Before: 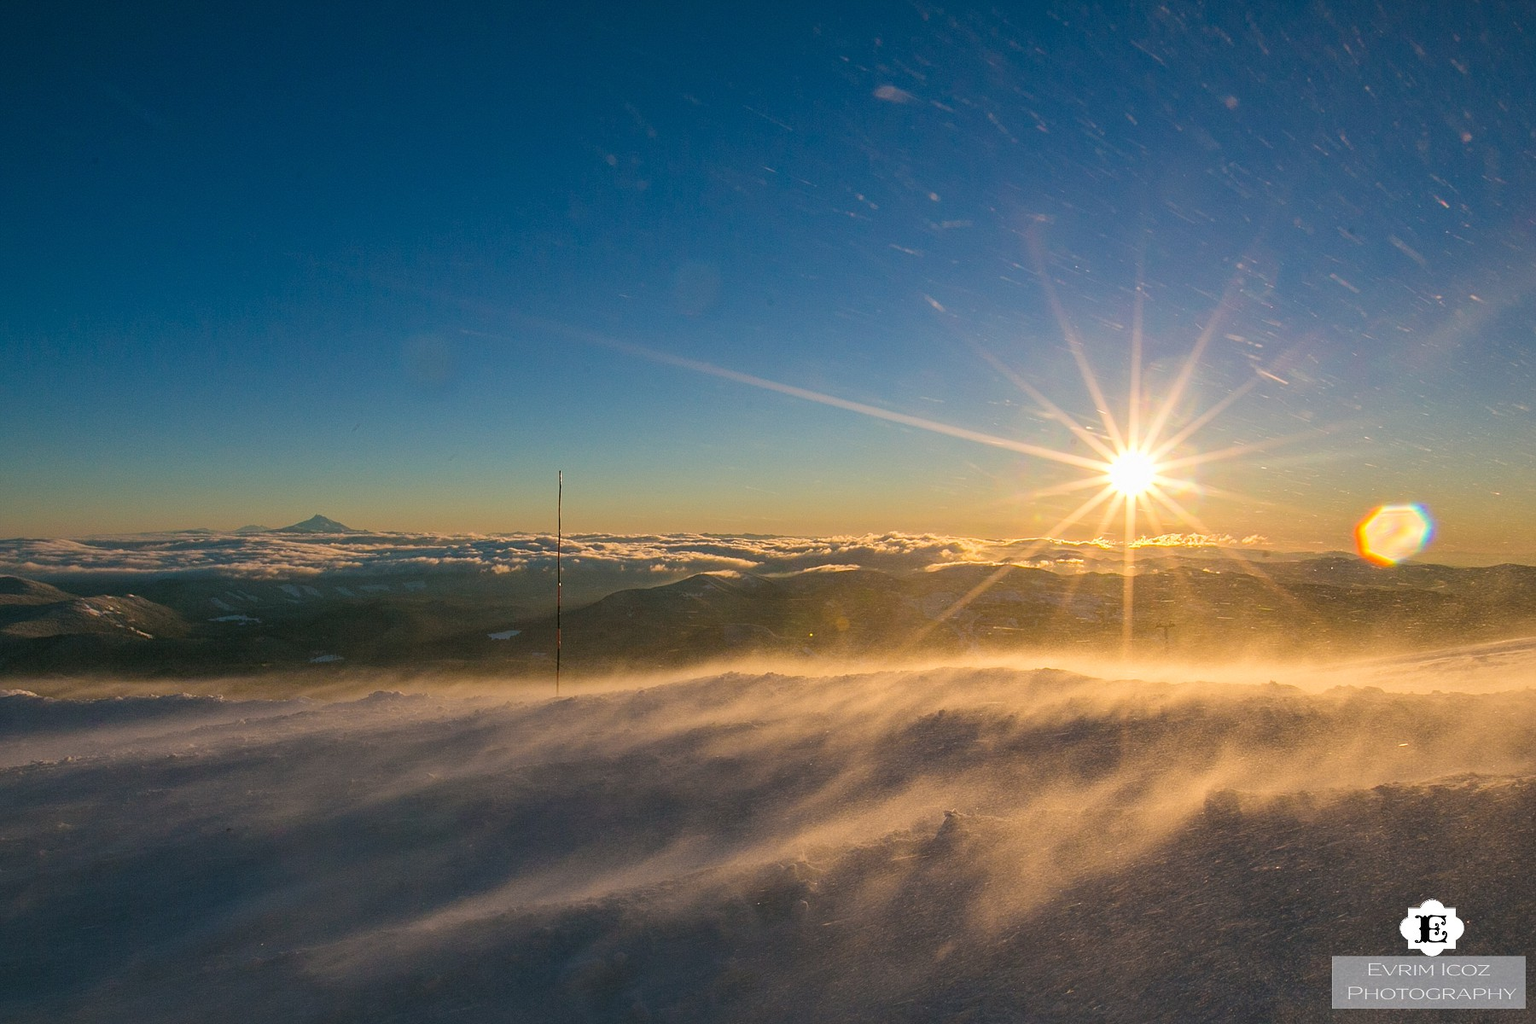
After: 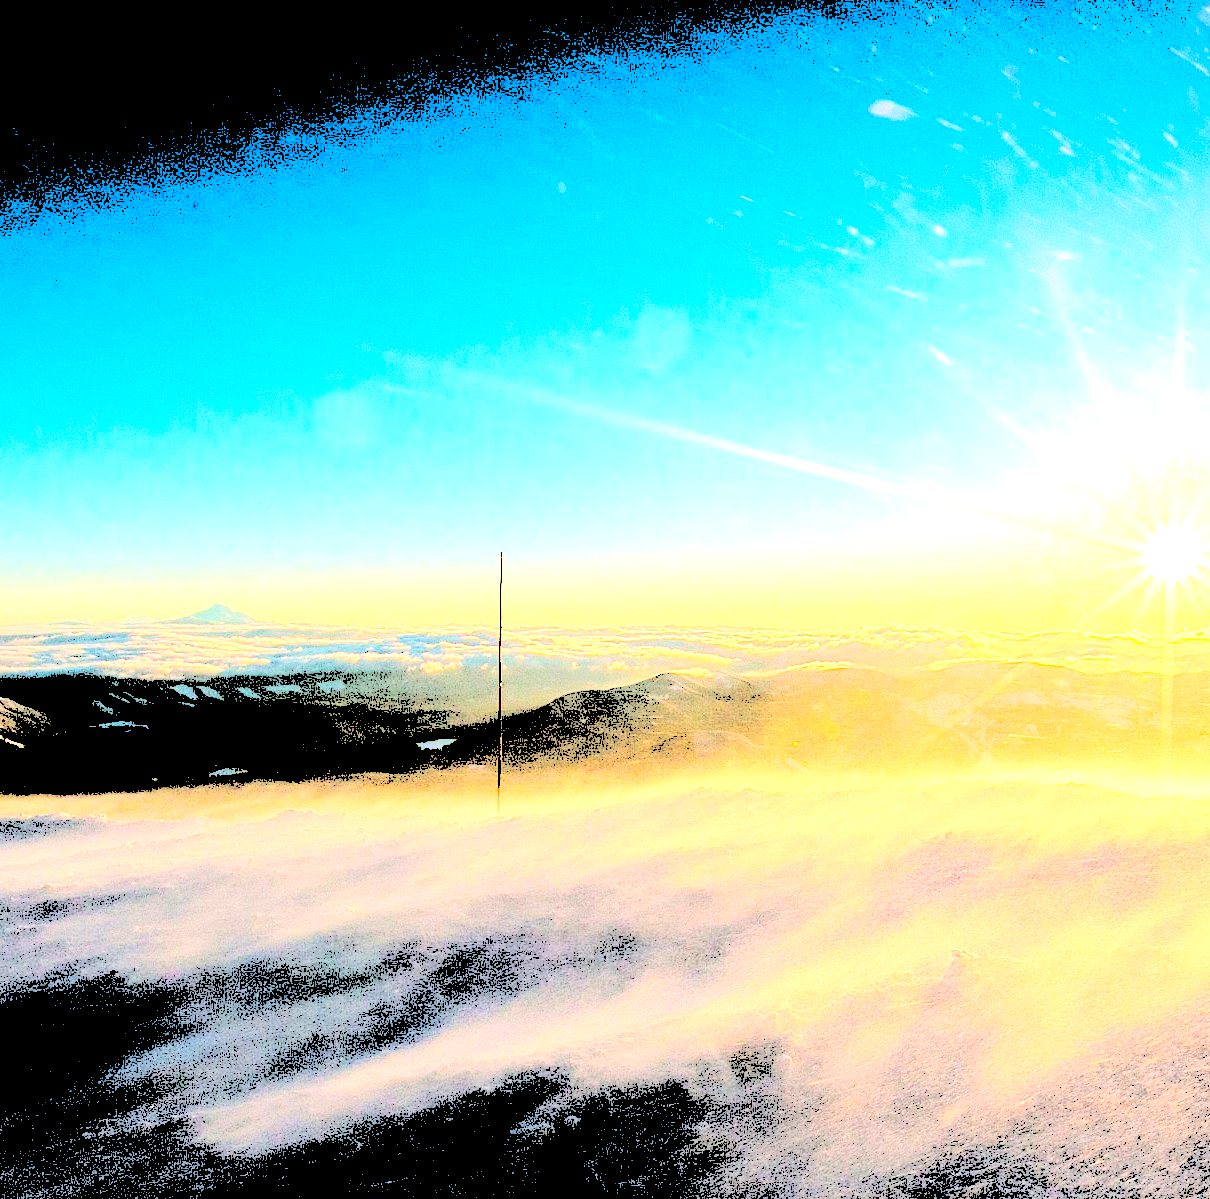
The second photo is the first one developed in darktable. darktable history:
crop and rotate: left 8.633%, right 24.101%
levels: levels [0.246, 0.256, 0.506]
